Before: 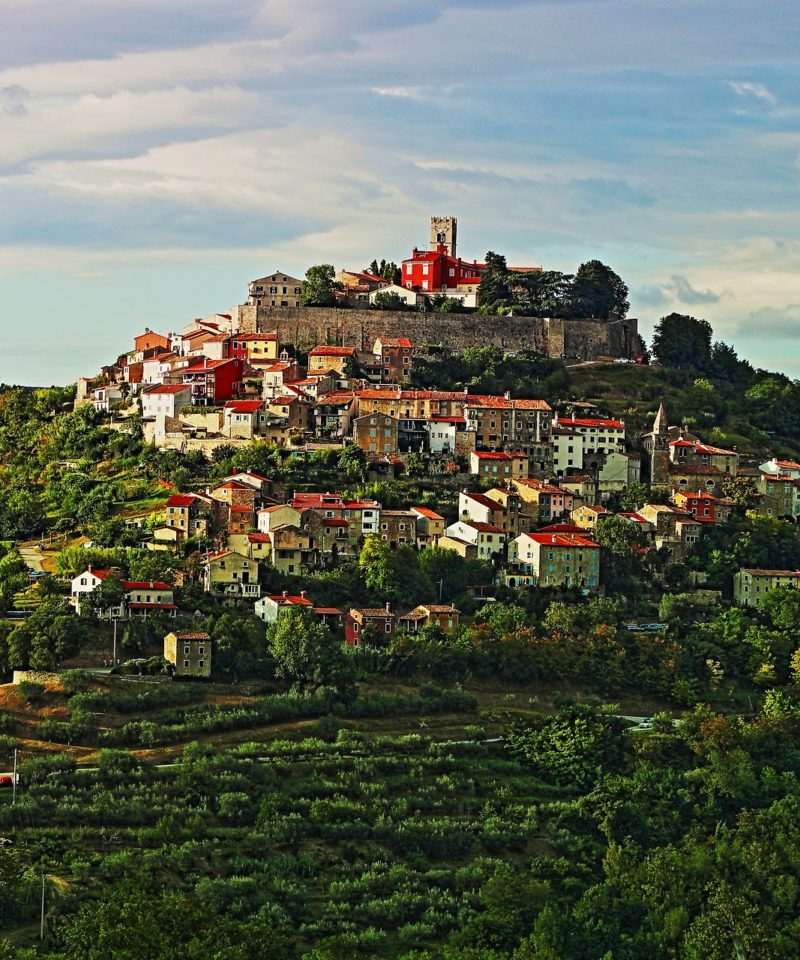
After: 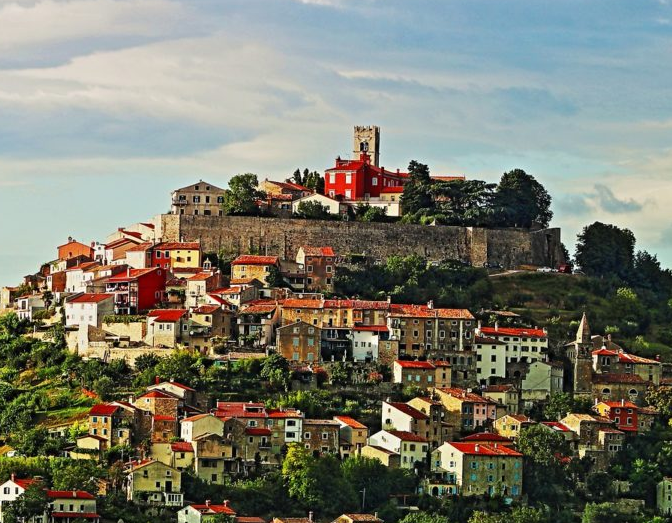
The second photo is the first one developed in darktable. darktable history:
crop and rotate: left 9.685%, top 9.505%, right 6.21%, bottom 35.955%
